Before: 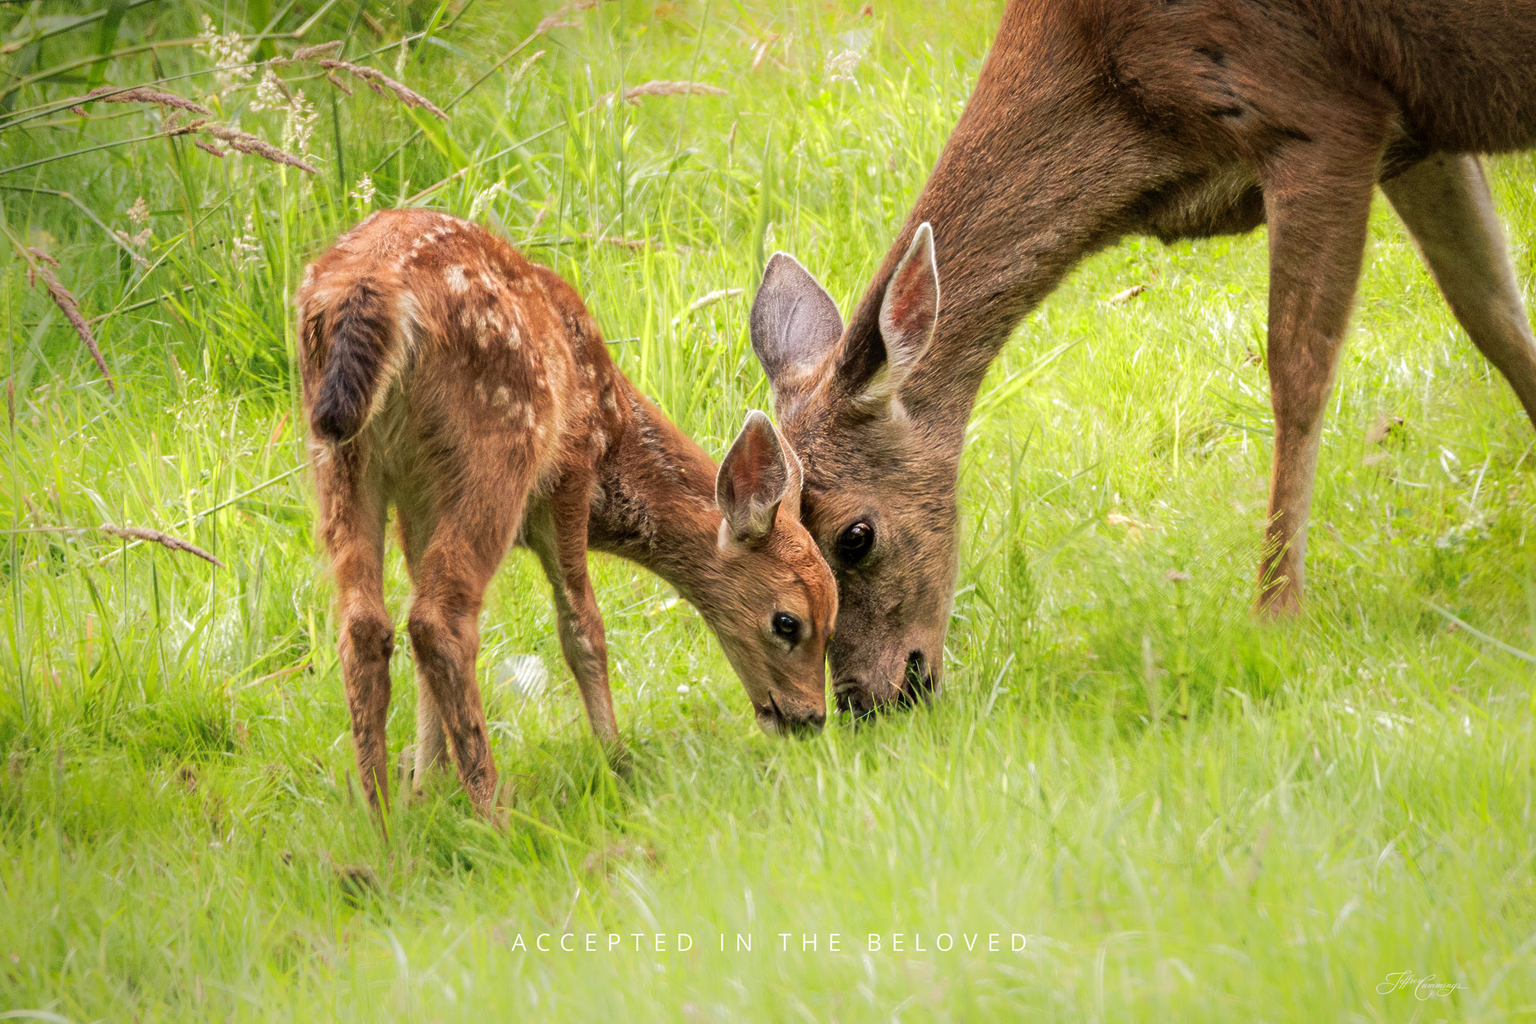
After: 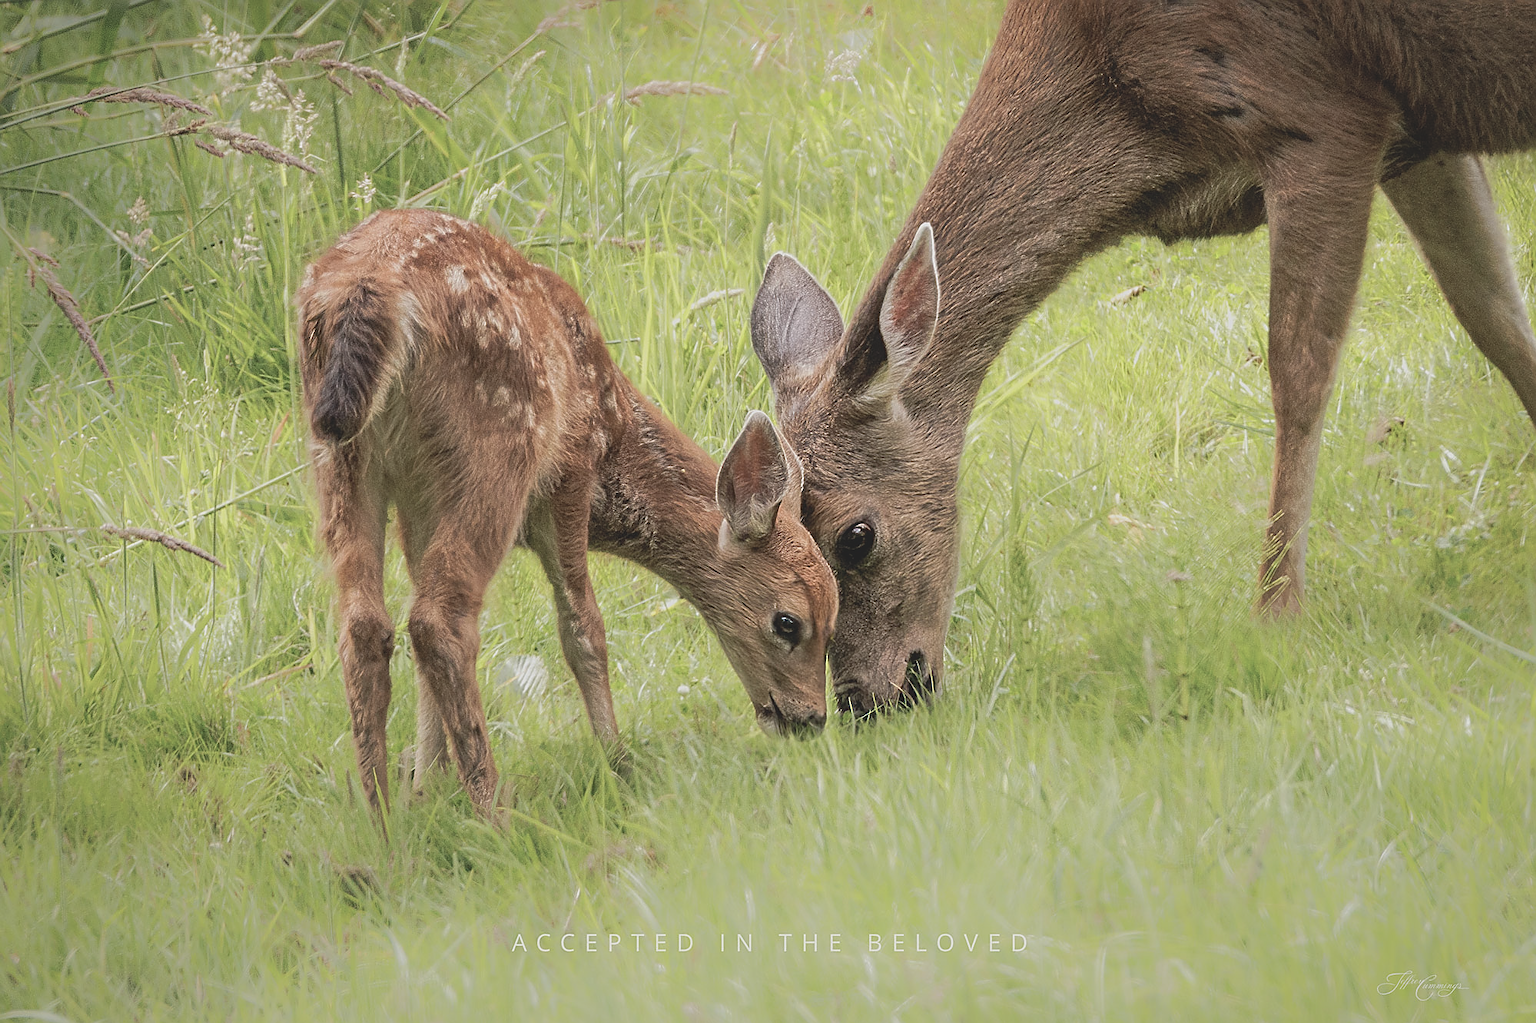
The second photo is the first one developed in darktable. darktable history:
exposure: black level correction 0, compensate exposure bias true, compensate highlight preservation false
sharpen: radius 1.4, amount 1.25, threshold 0.7
contrast brightness saturation: contrast -0.26, saturation -0.43
